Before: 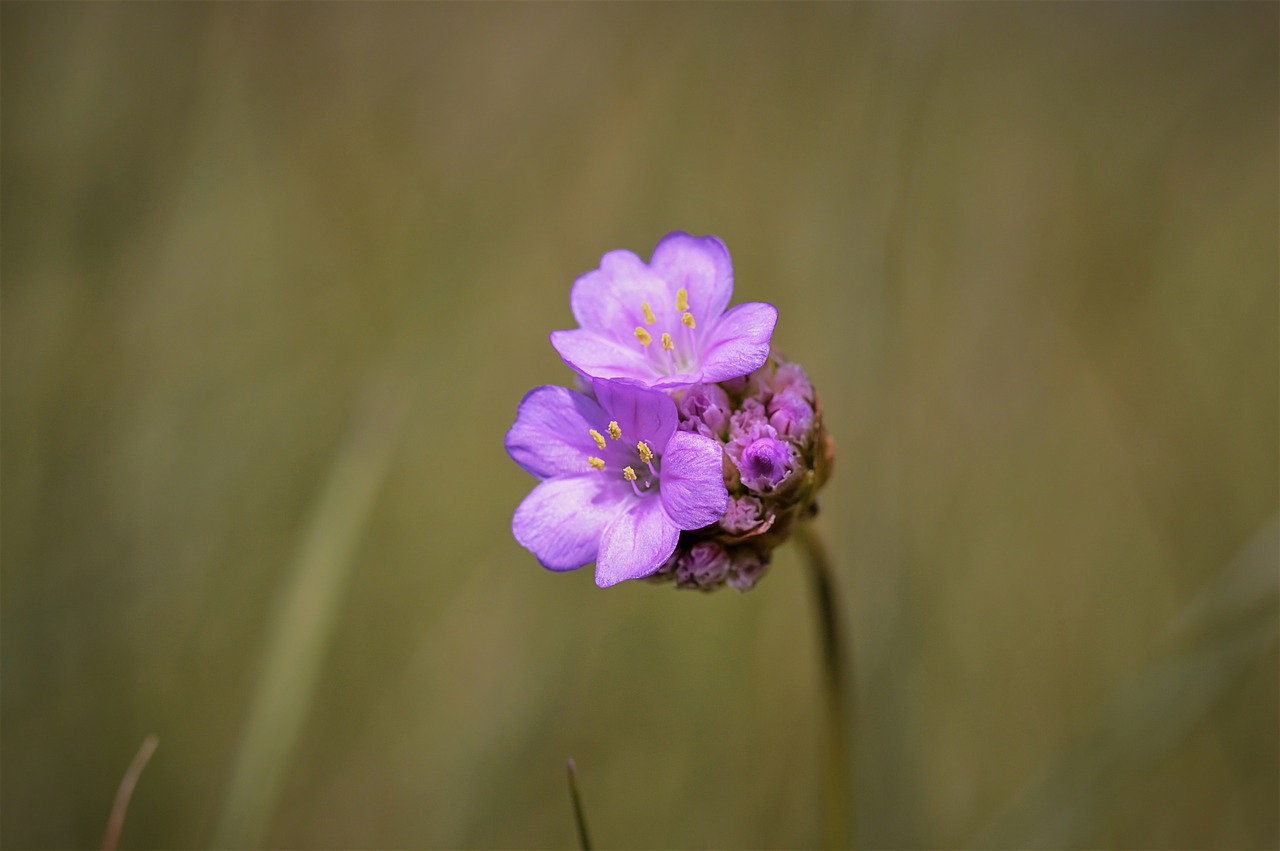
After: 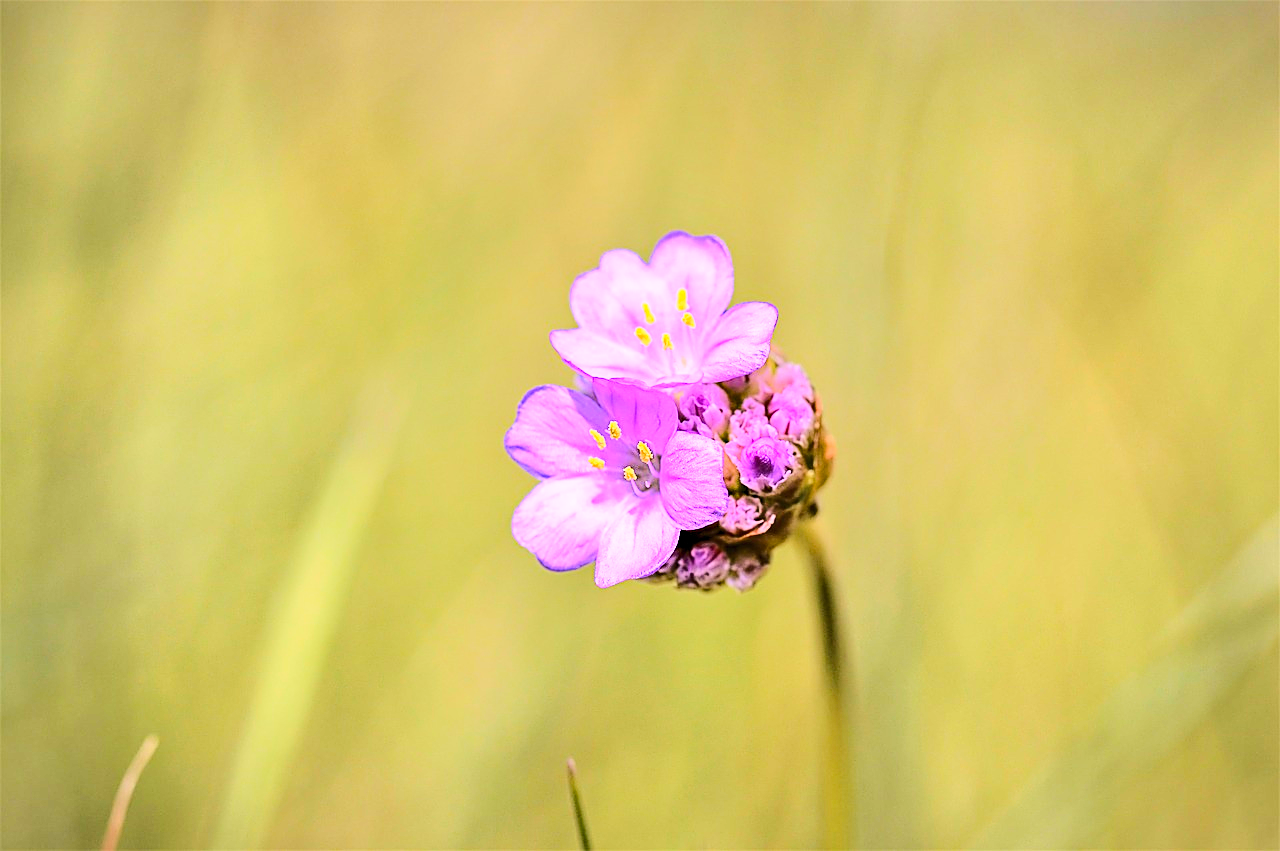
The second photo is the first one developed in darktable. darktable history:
exposure: compensate exposure bias true, compensate highlight preservation false
contrast brightness saturation: contrast 0.198, brightness 0.165, saturation 0.224
tone equalizer: -7 EV 0.144 EV, -6 EV 0.571 EV, -5 EV 1.11 EV, -4 EV 1.3 EV, -3 EV 1.18 EV, -2 EV 0.6 EV, -1 EV 0.161 EV, smoothing diameter 24.82%, edges refinement/feathering 11.68, preserve details guided filter
sharpen: on, module defaults
base curve: curves: ch0 [(0, 0) (0.028, 0.03) (0.121, 0.232) (0.46, 0.748) (0.859, 0.968) (1, 1)]
haze removal: compatibility mode true, adaptive false
